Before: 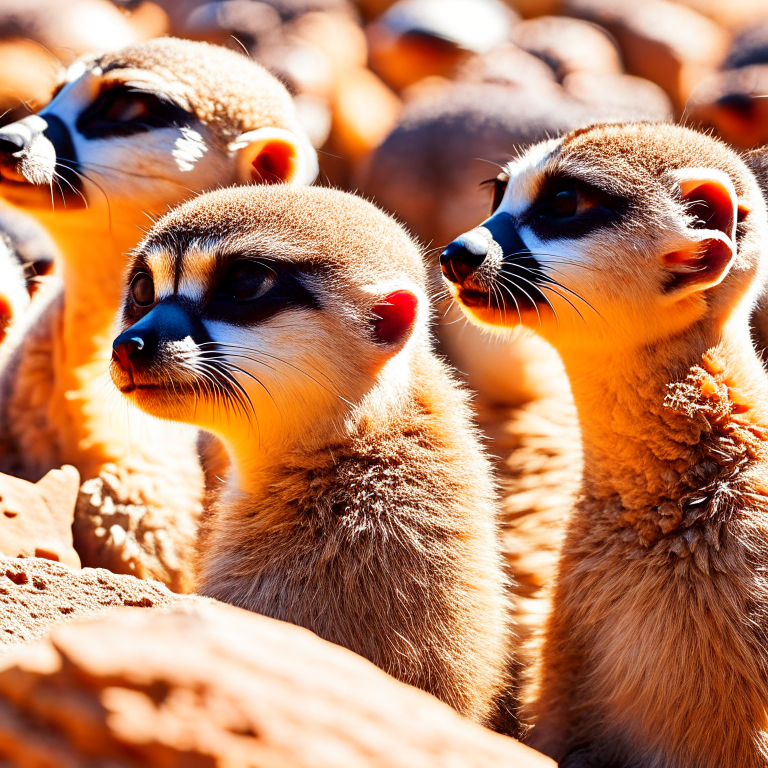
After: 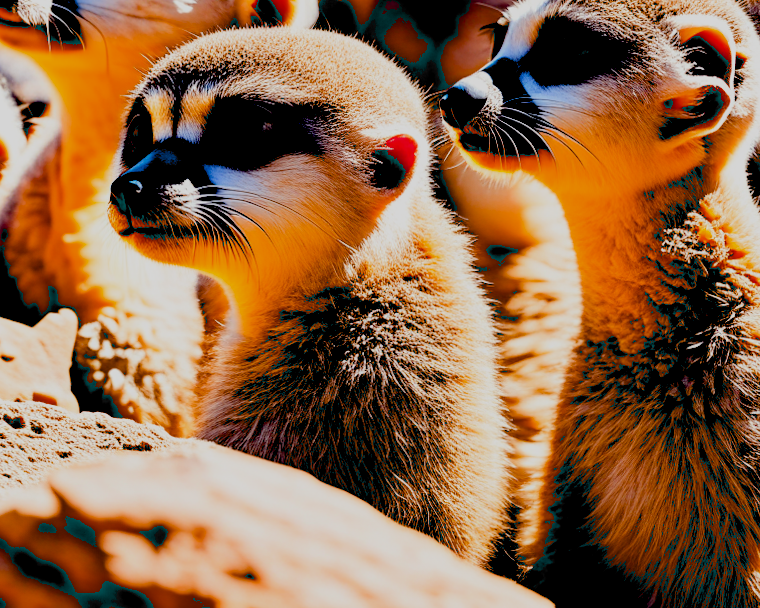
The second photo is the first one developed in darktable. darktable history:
crop and rotate: top 19.998%
rotate and perspective: rotation 0.174°, lens shift (vertical) 0.013, lens shift (horizontal) 0.019, shear 0.001, automatic cropping original format, crop left 0.007, crop right 0.991, crop top 0.016, crop bottom 0.997
exposure: black level correction 0.056, exposure -0.039 EV, compensate highlight preservation false
filmic rgb: black relative exposure -7.65 EV, white relative exposure 4.56 EV, hardness 3.61, contrast 1.05
